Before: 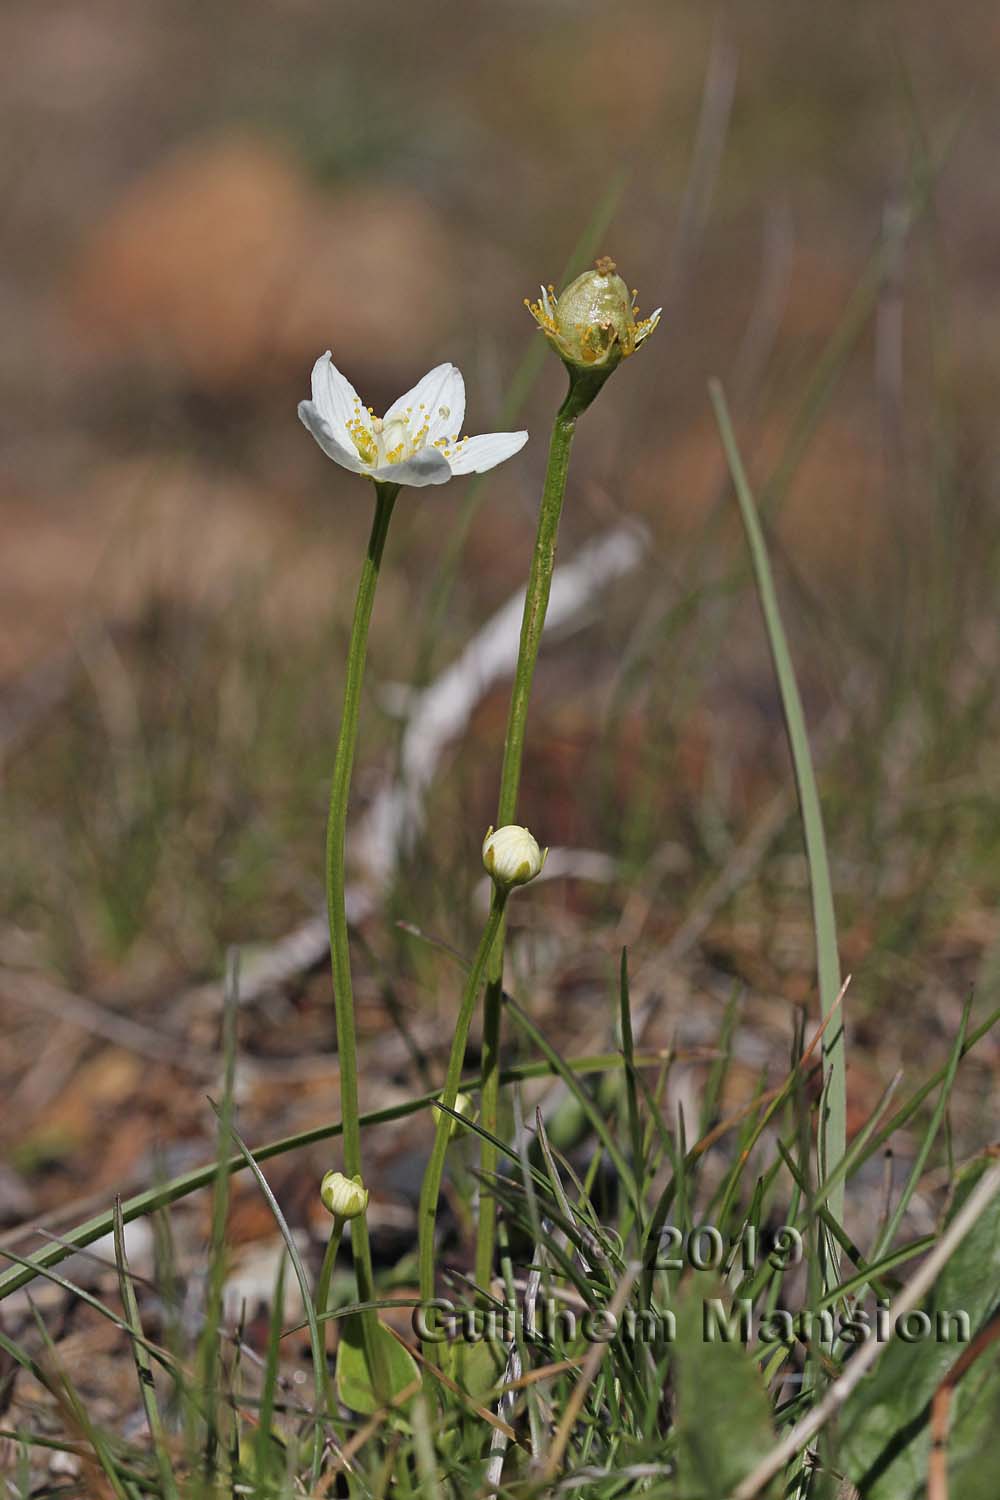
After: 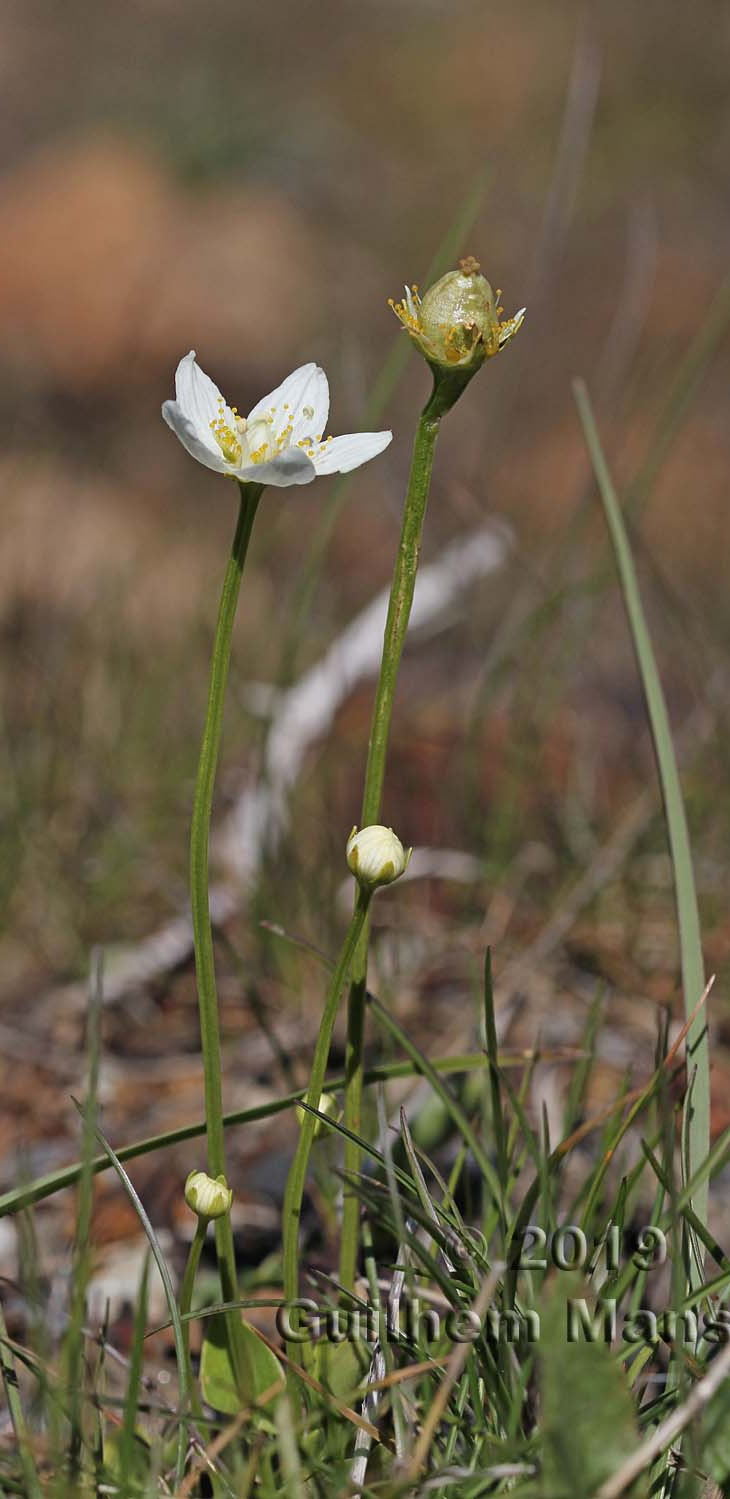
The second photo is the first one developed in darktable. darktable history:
crop: left 13.626%, right 13.31%
